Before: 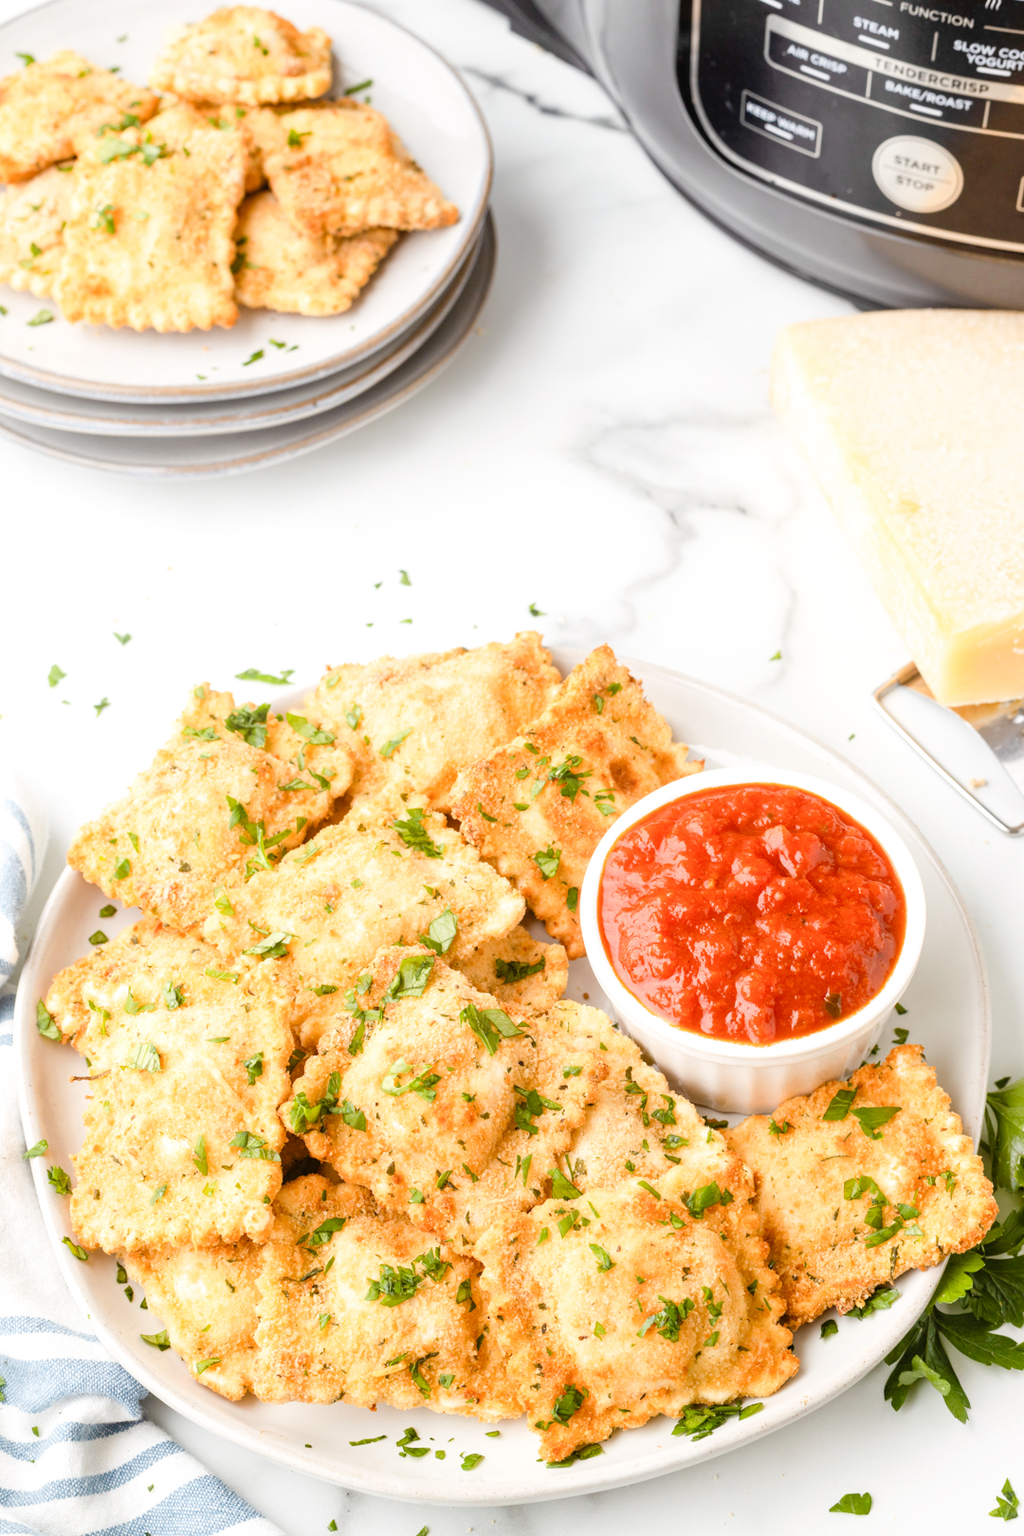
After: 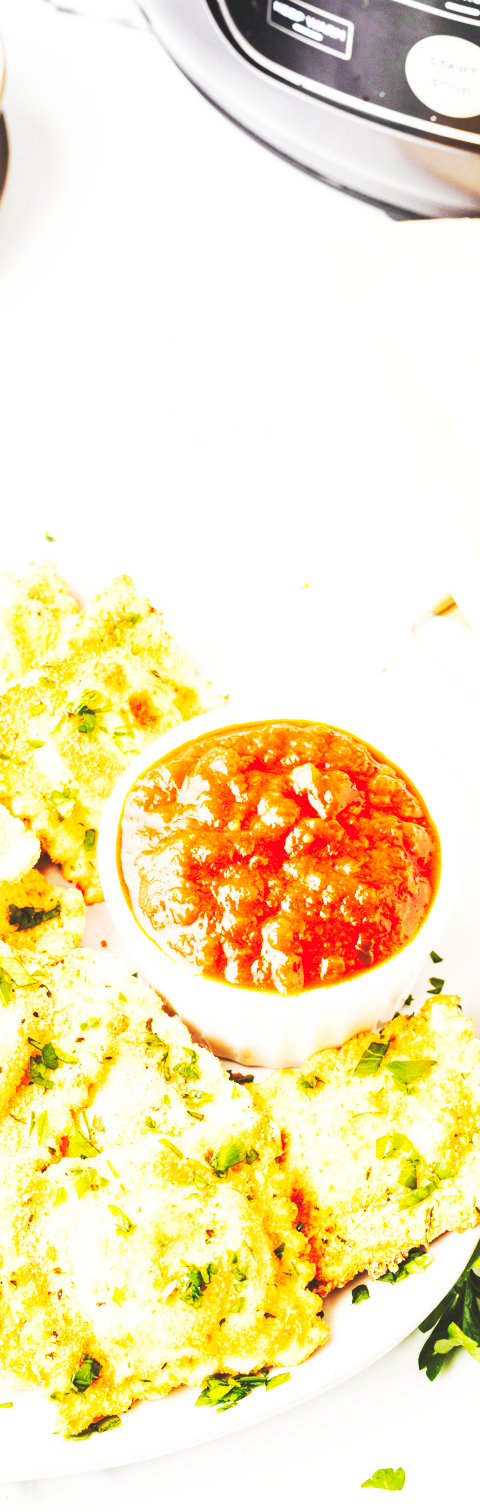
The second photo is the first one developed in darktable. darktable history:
crop: left 47.628%, top 6.643%, right 7.874%
base curve: curves: ch0 [(0, 0.015) (0.085, 0.116) (0.134, 0.298) (0.19, 0.545) (0.296, 0.764) (0.599, 0.982) (1, 1)], preserve colors none
